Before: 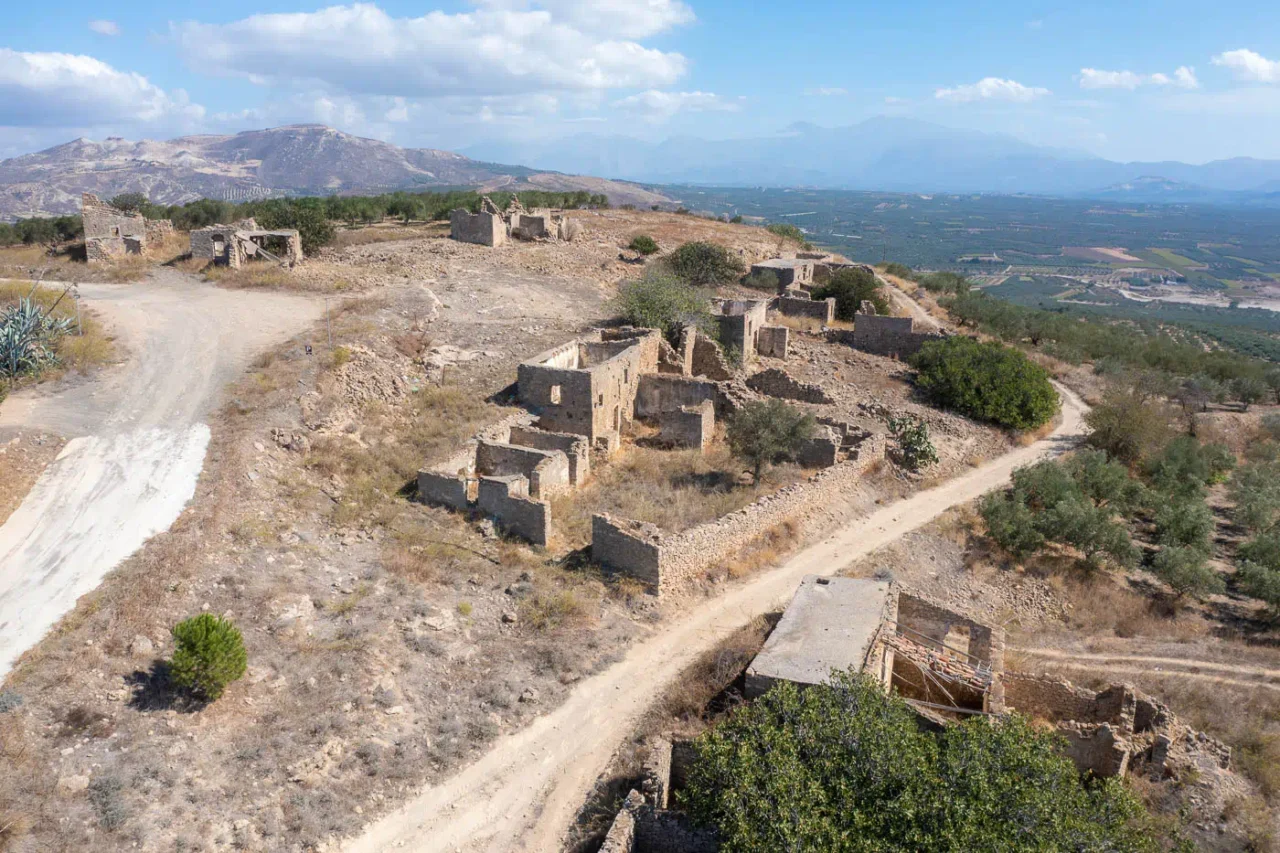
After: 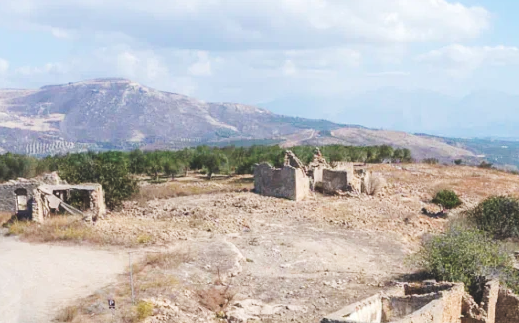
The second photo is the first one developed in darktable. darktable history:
crop: left 15.452%, top 5.459%, right 43.956%, bottom 56.62%
exposure: compensate highlight preservation false
tone curve: curves: ch0 [(0, 0) (0.003, 0.117) (0.011, 0.125) (0.025, 0.133) (0.044, 0.144) (0.069, 0.152) (0.1, 0.167) (0.136, 0.186) (0.177, 0.21) (0.224, 0.244) (0.277, 0.295) (0.335, 0.357) (0.399, 0.445) (0.468, 0.531) (0.543, 0.629) (0.623, 0.716) (0.709, 0.803) (0.801, 0.876) (0.898, 0.939) (1, 1)], preserve colors none
